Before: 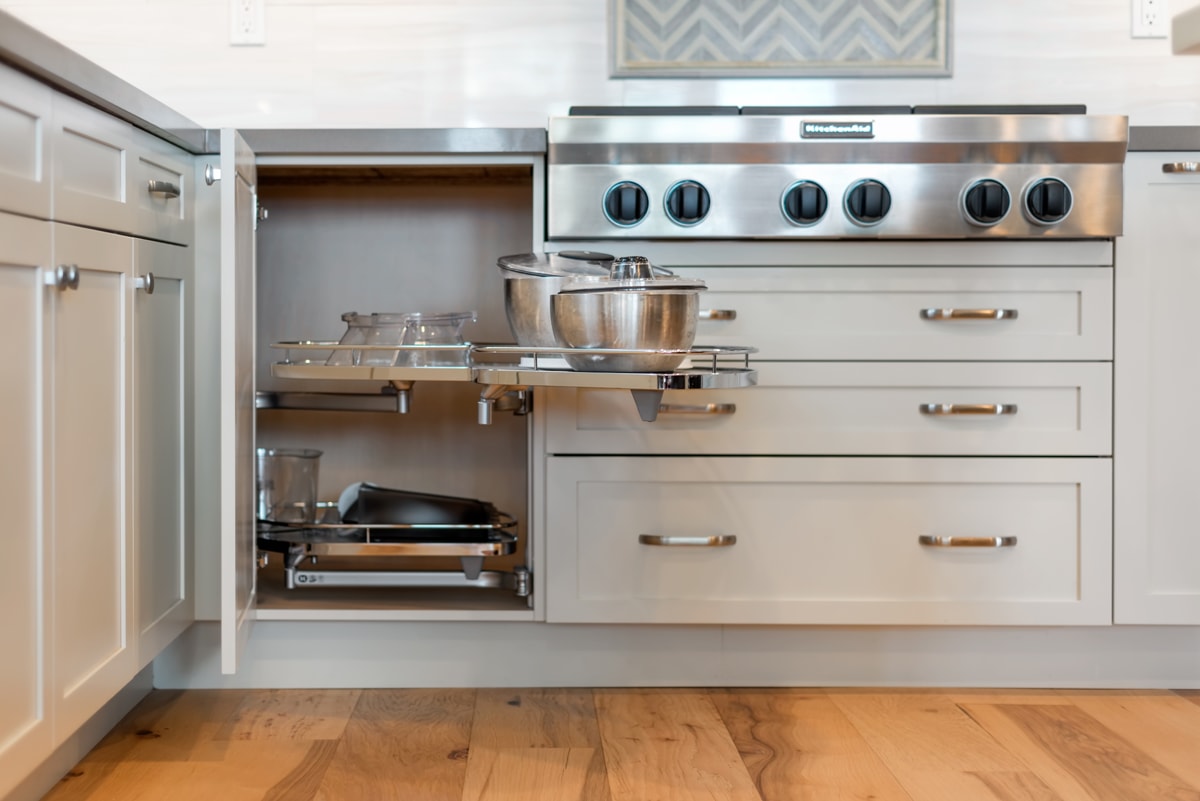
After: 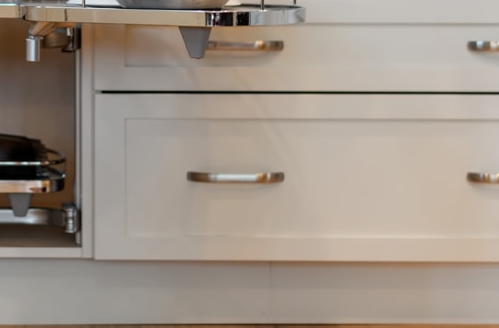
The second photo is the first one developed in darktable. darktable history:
crop: left 37.675%, top 45.337%, right 20.663%, bottom 13.615%
